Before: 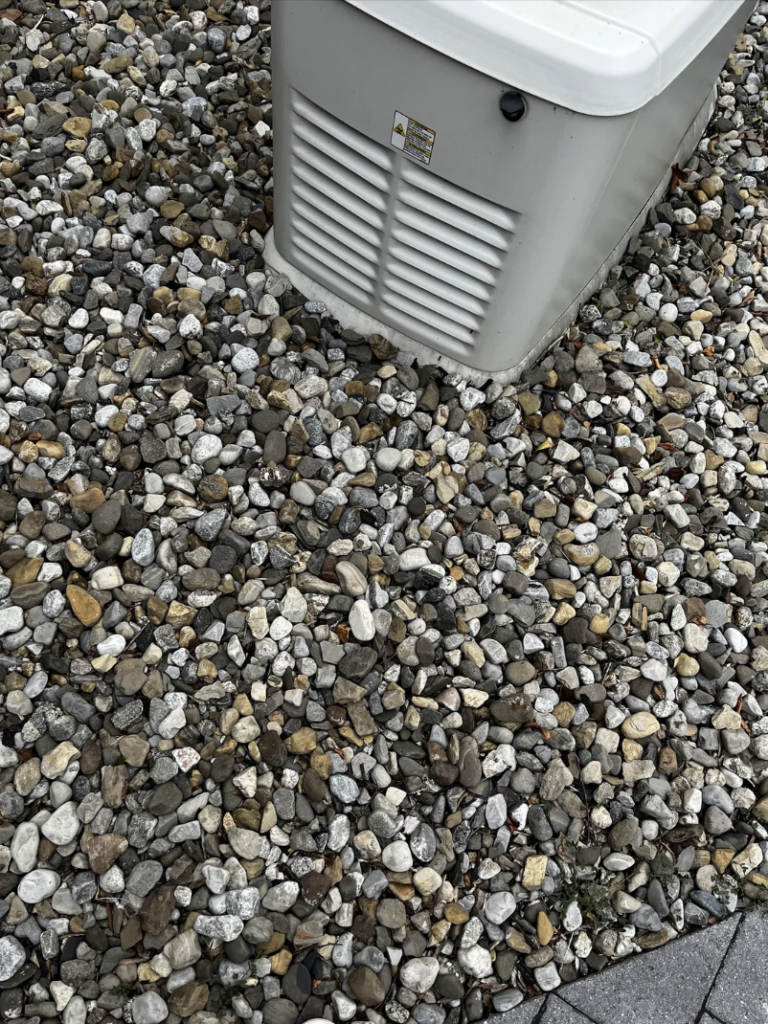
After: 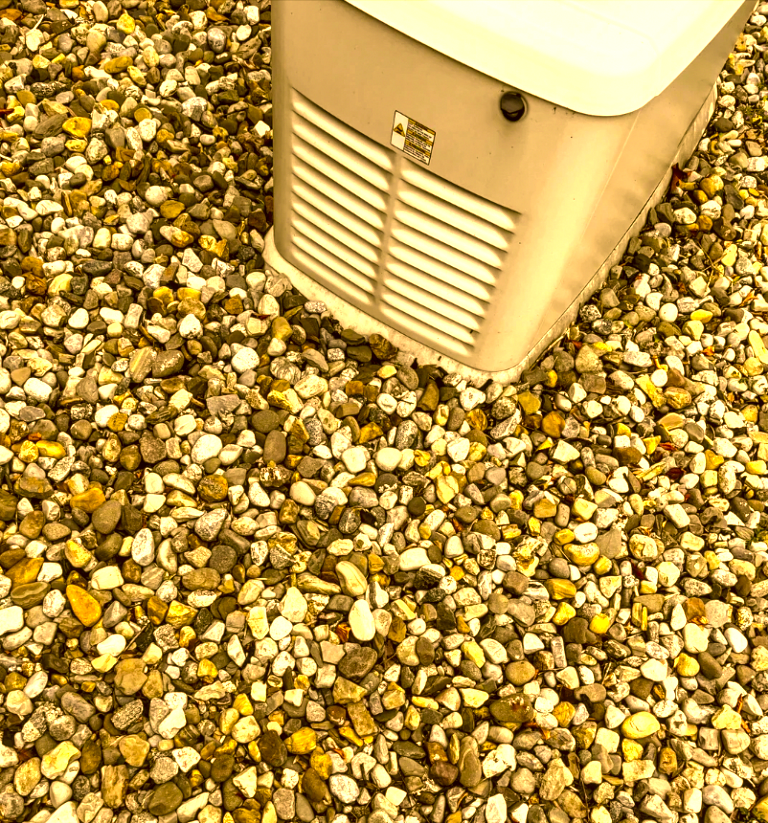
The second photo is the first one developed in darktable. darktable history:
crop: bottom 19.572%
tone equalizer: edges refinement/feathering 500, mask exposure compensation -1.57 EV, preserve details no
exposure: black level correction 0, exposure 1.2 EV, compensate highlight preservation false
color correction: highlights a* 10.73, highlights b* 30.39, shadows a* 2.84, shadows b* 17.75, saturation 1.75
local contrast: detail 142%
contrast brightness saturation: saturation -0.09
